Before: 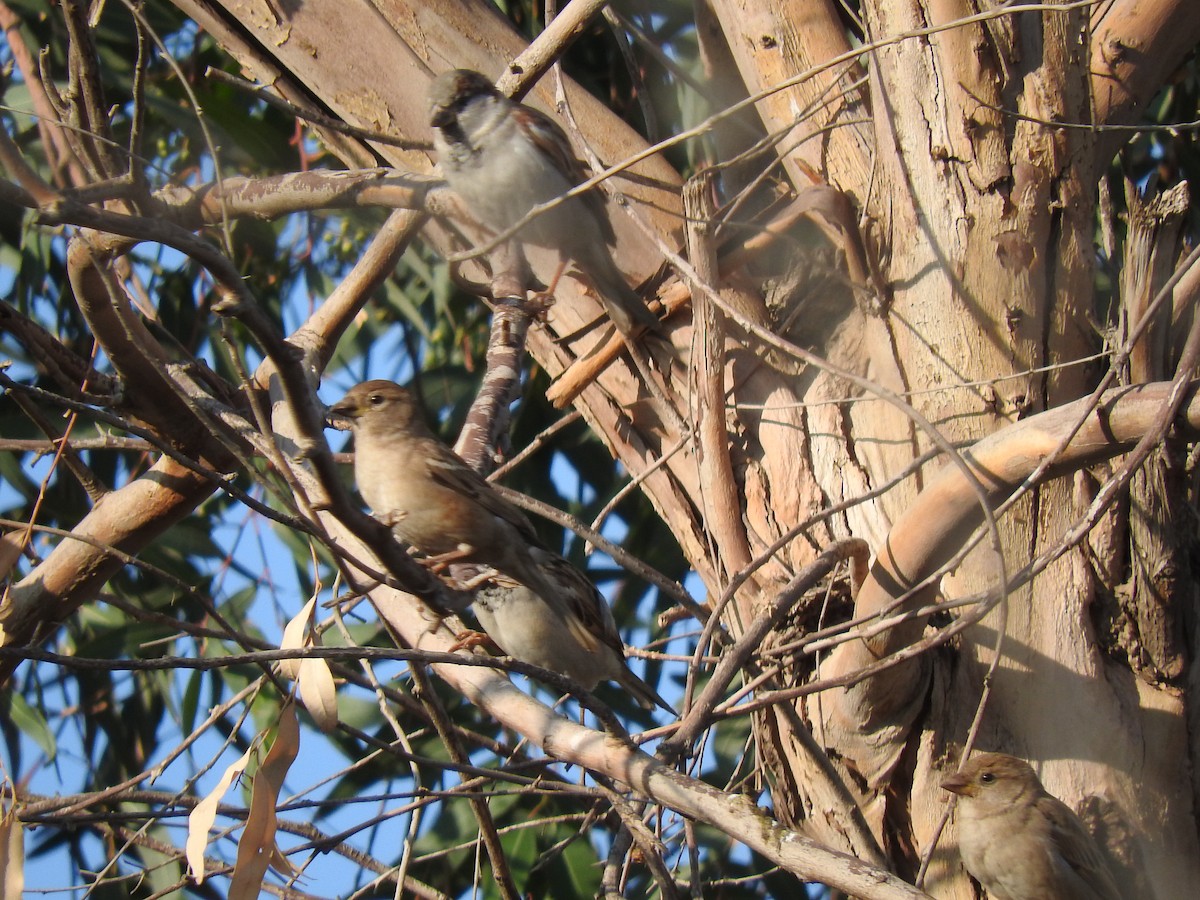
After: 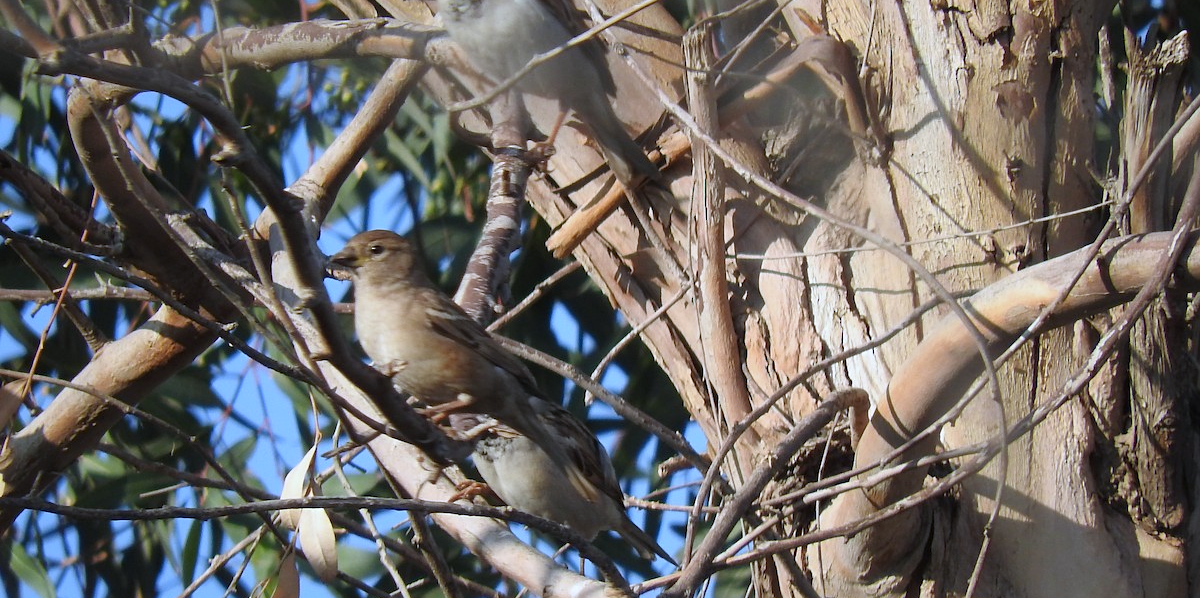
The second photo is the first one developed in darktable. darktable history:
crop: top 16.727%, bottom 16.727%
sharpen: amount 0.2
white balance: red 0.926, green 1.003, blue 1.133
